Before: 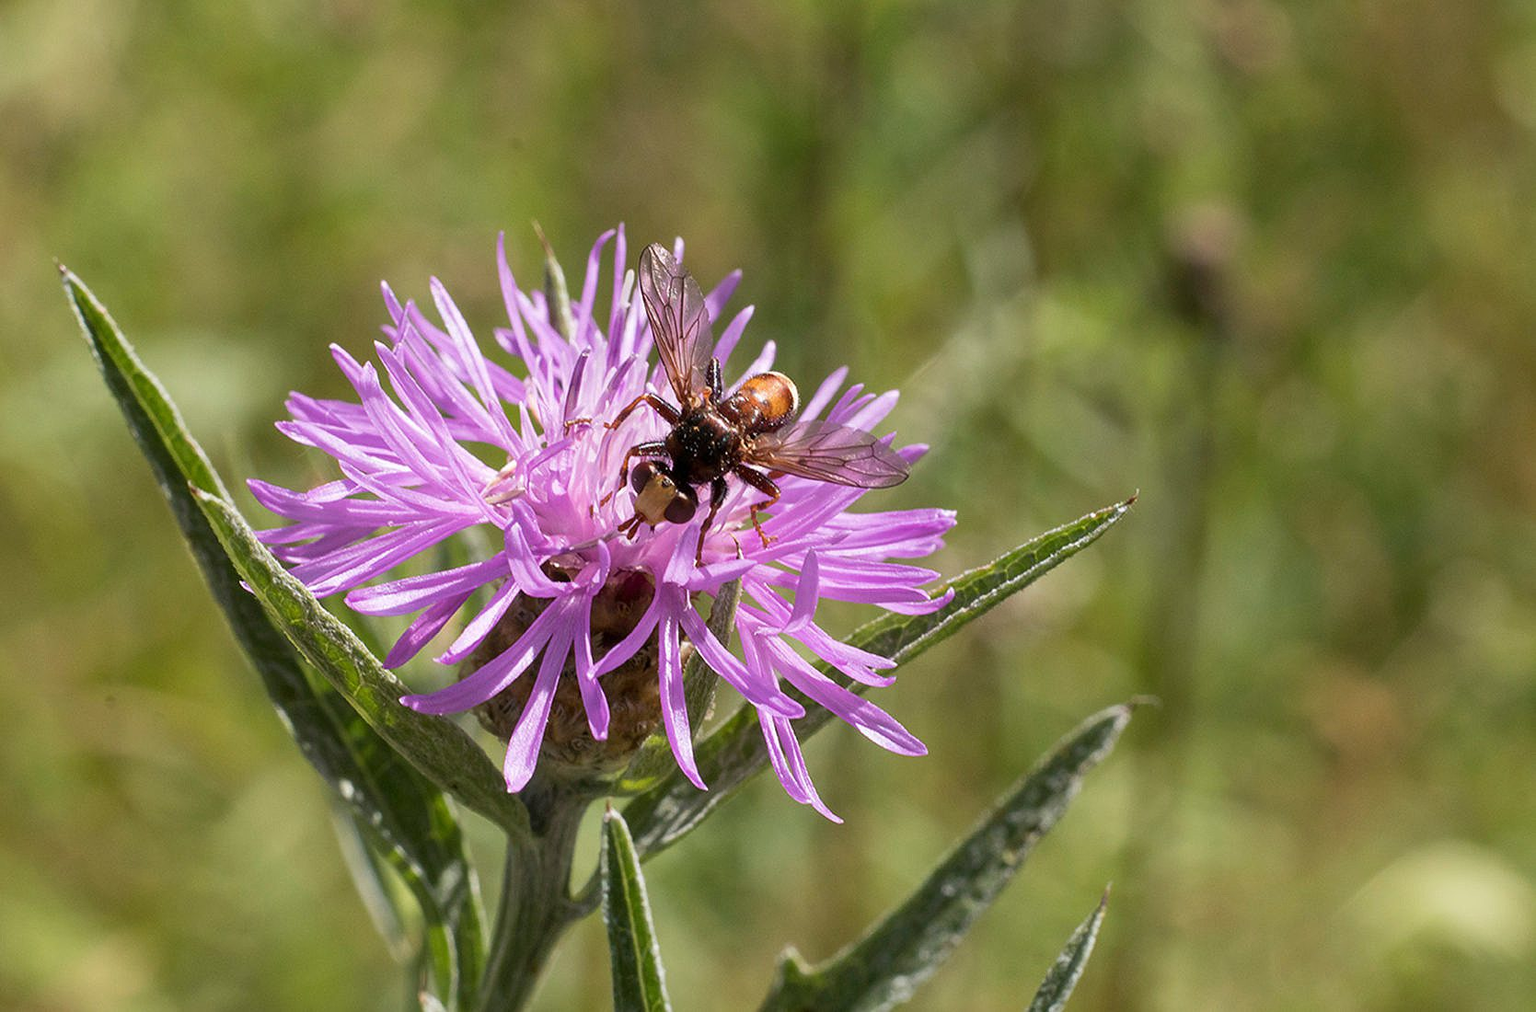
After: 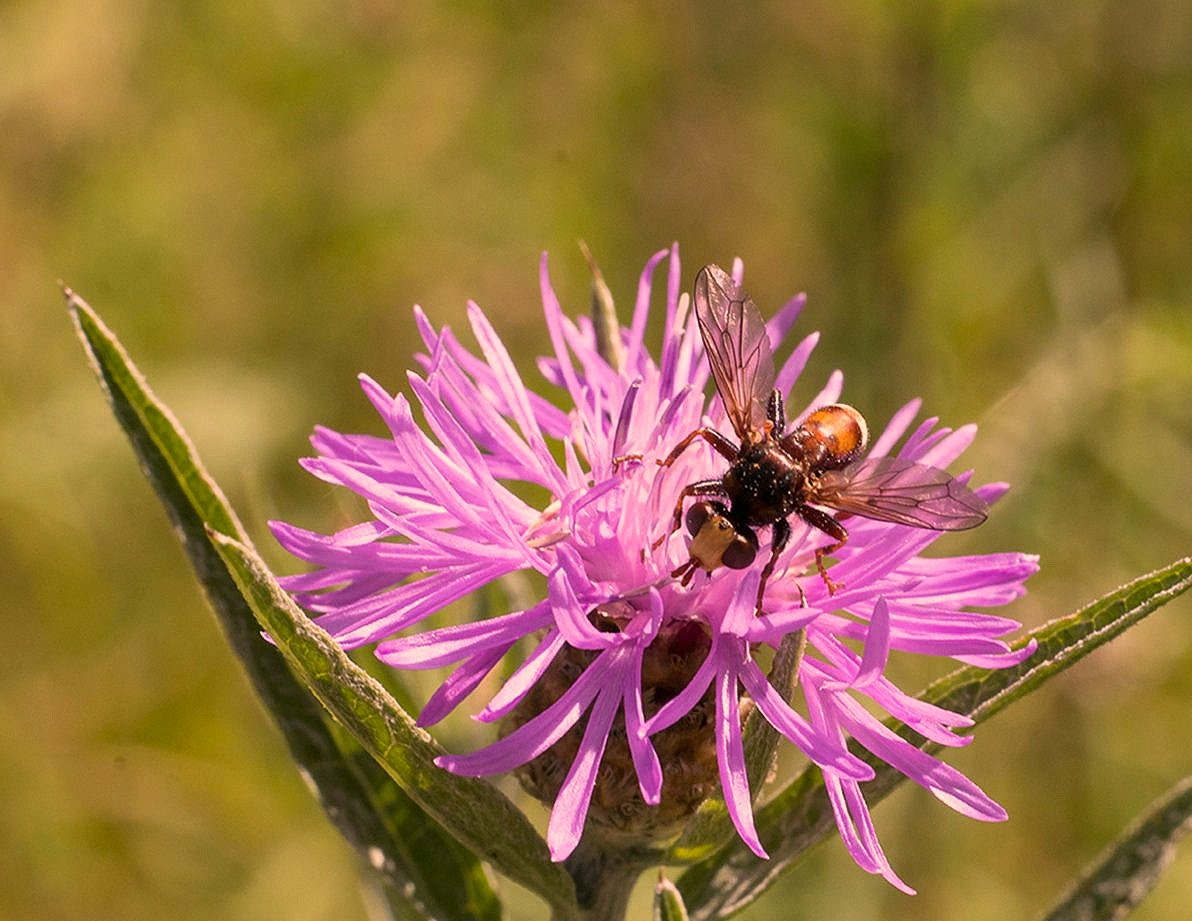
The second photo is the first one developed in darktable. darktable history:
crop: right 28.565%, bottom 16.257%
color correction: highlights a* 21.16, highlights b* 19.62
